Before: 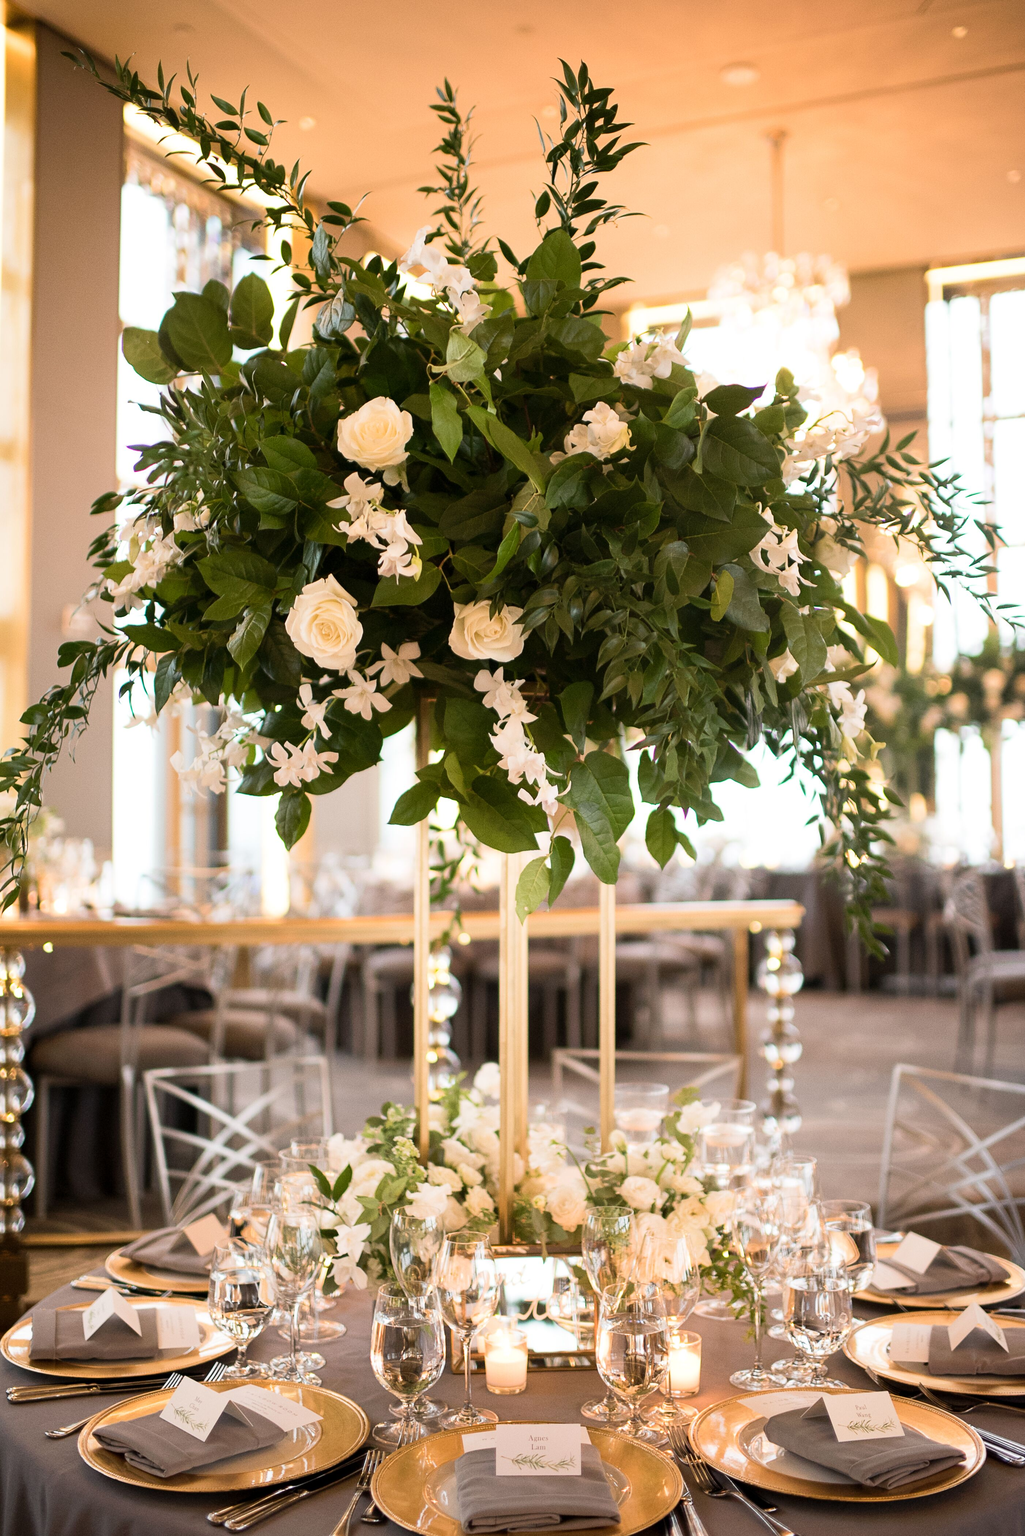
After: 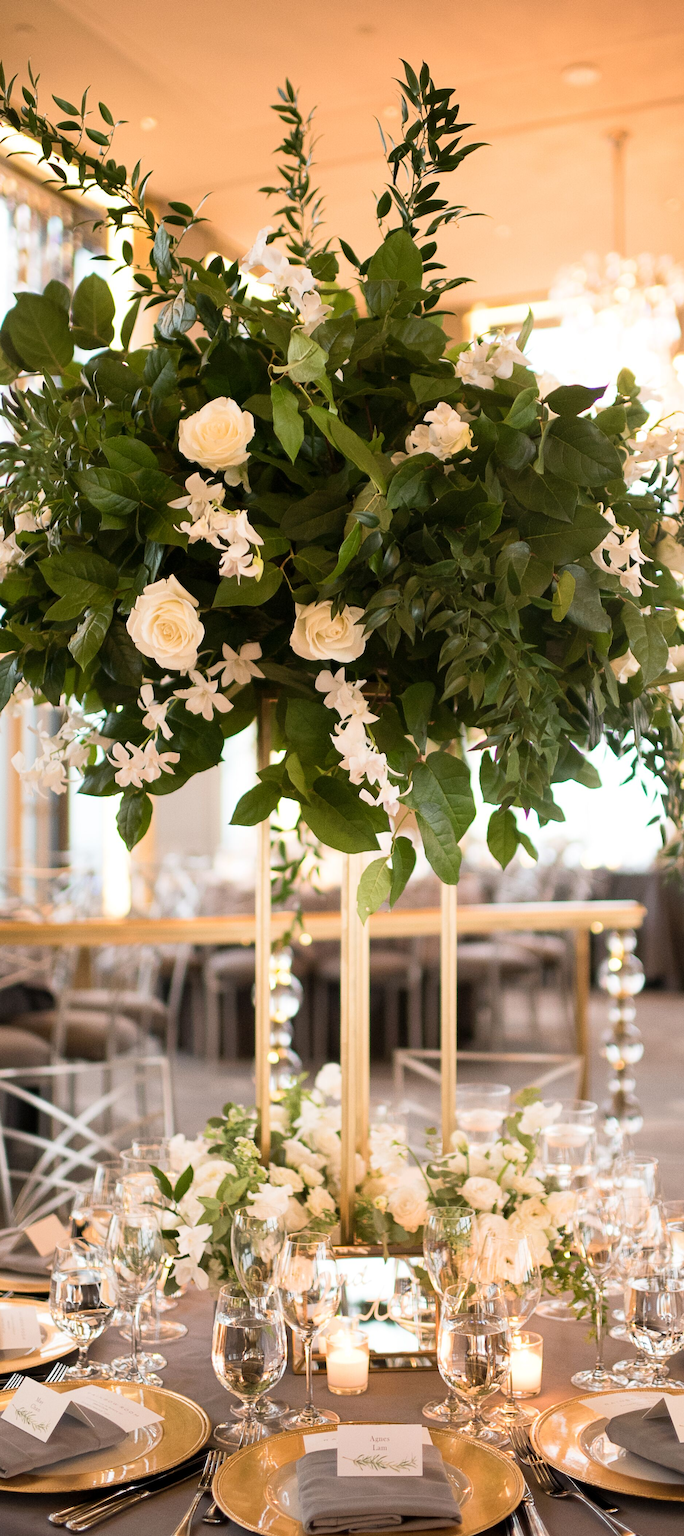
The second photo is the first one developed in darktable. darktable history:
crop and rotate: left 15.572%, right 17.684%
